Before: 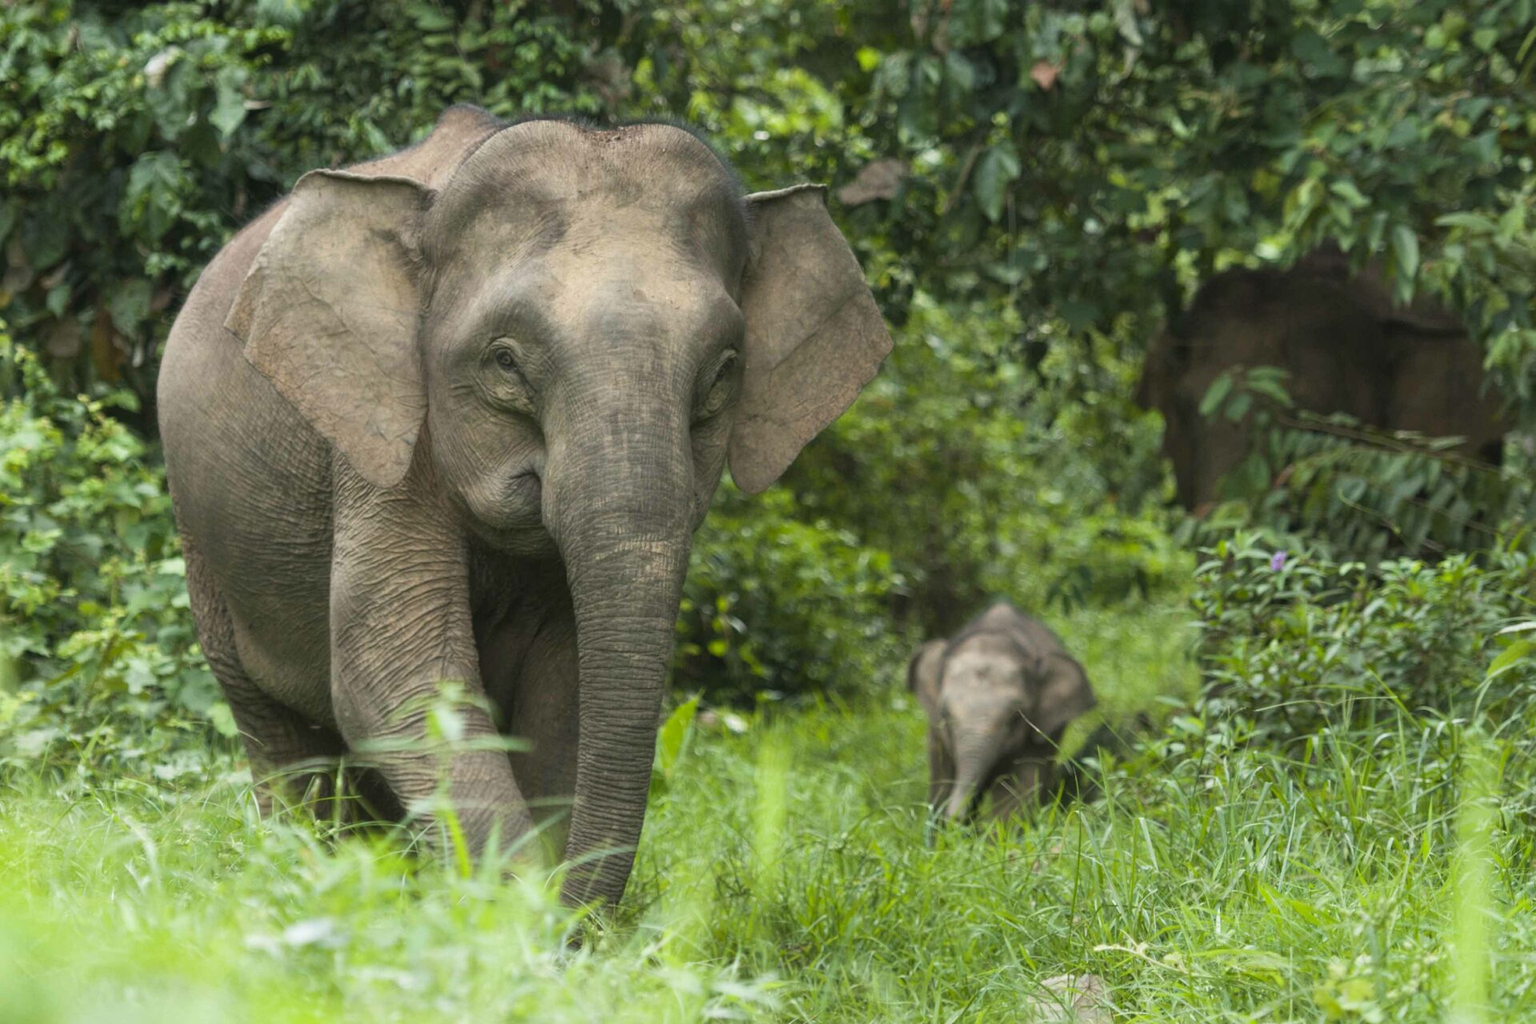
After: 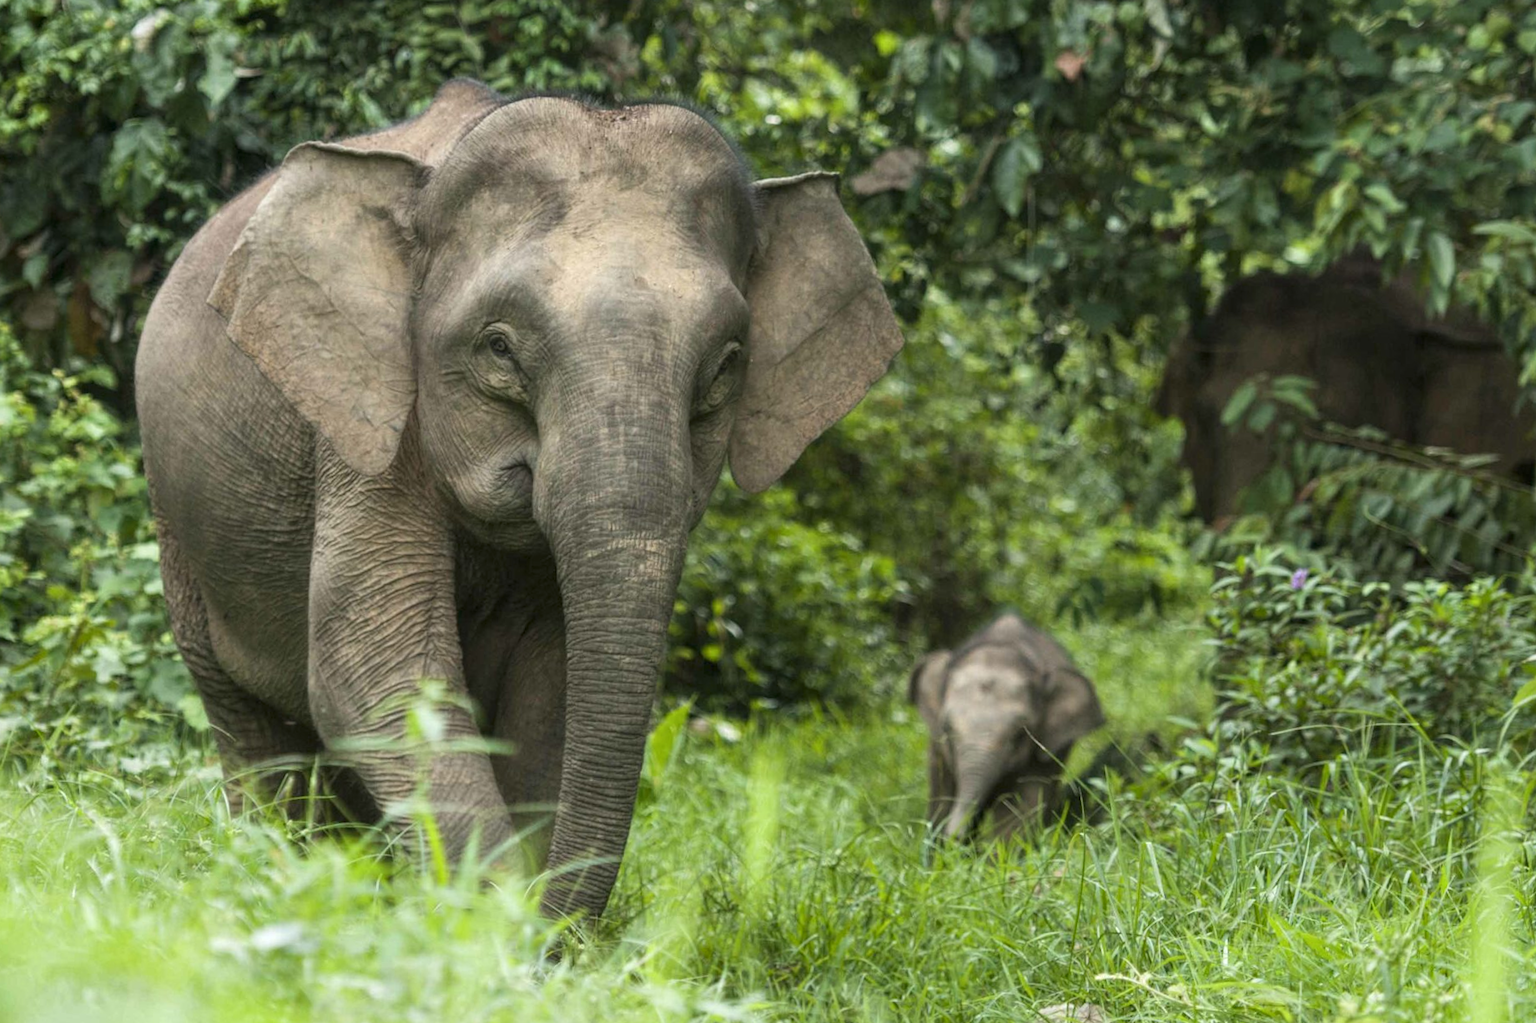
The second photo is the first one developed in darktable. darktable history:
local contrast: on, module defaults
crop and rotate: angle -1.65°
